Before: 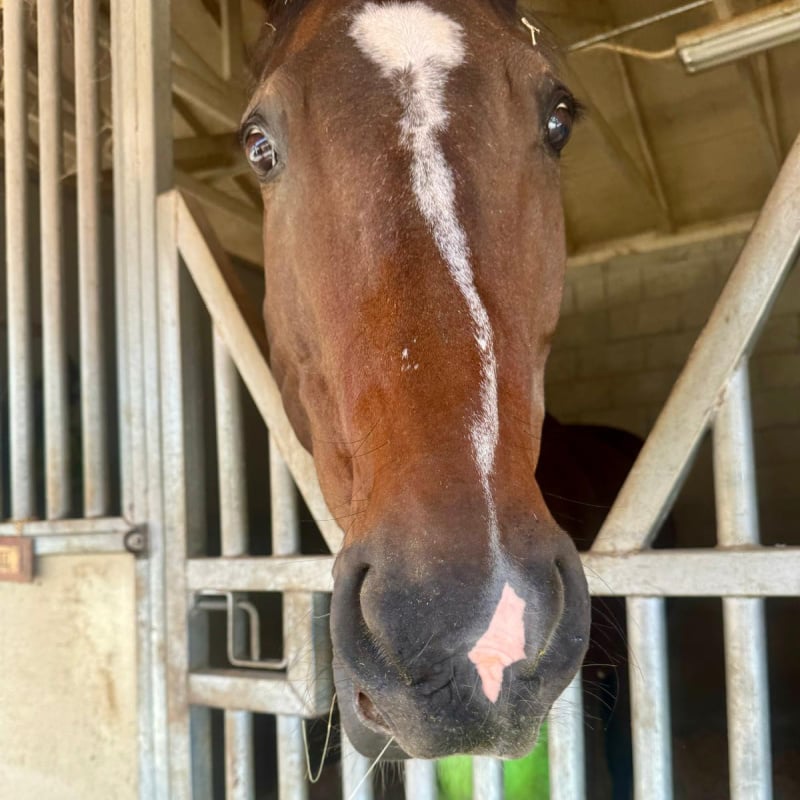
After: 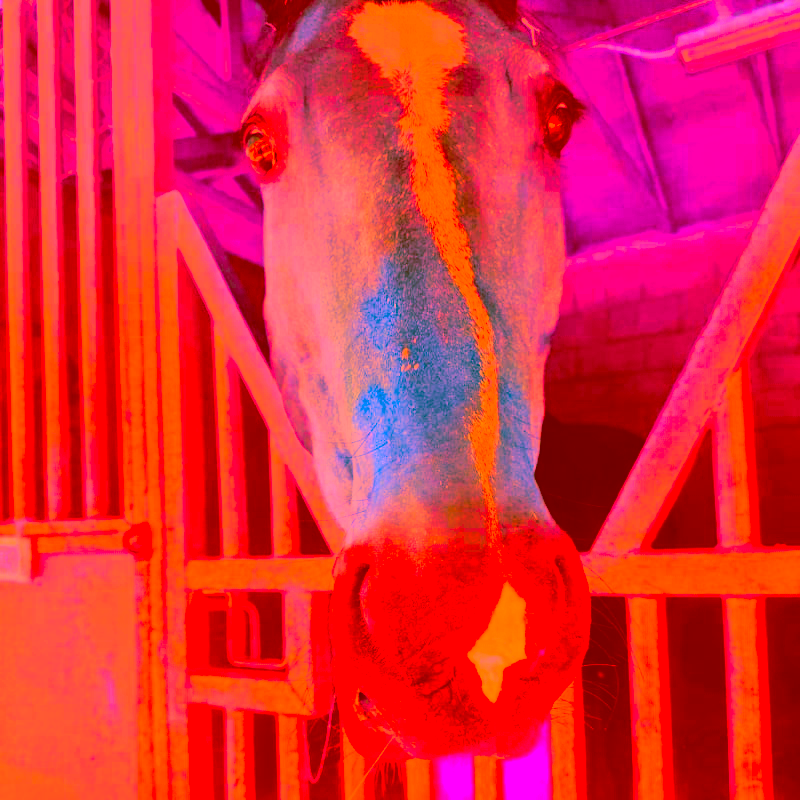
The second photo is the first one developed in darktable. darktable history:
tone equalizer: on, module defaults
base curve: curves: ch0 [(0, 0) (0.028, 0.03) (0.121, 0.232) (0.46, 0.748) (0.859, 0.968) (1, 1)], preserve colors none
color correction: highlights a* -39.68, highlights b* -40, shadows a* -40, shadows b* -40, saturation -3
